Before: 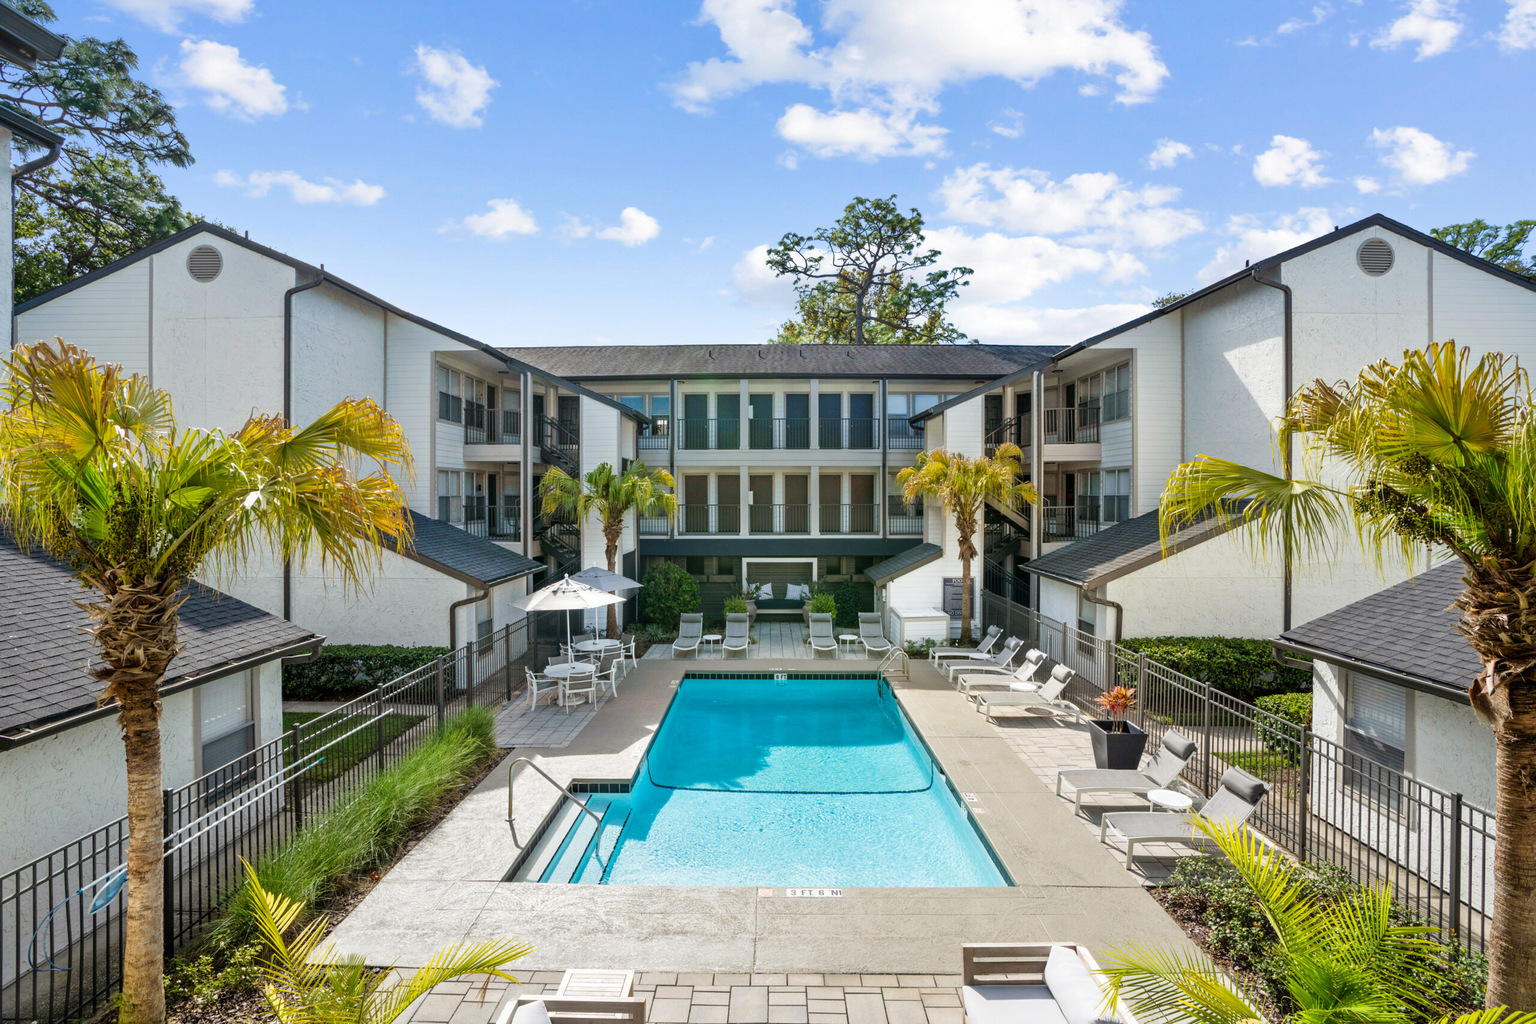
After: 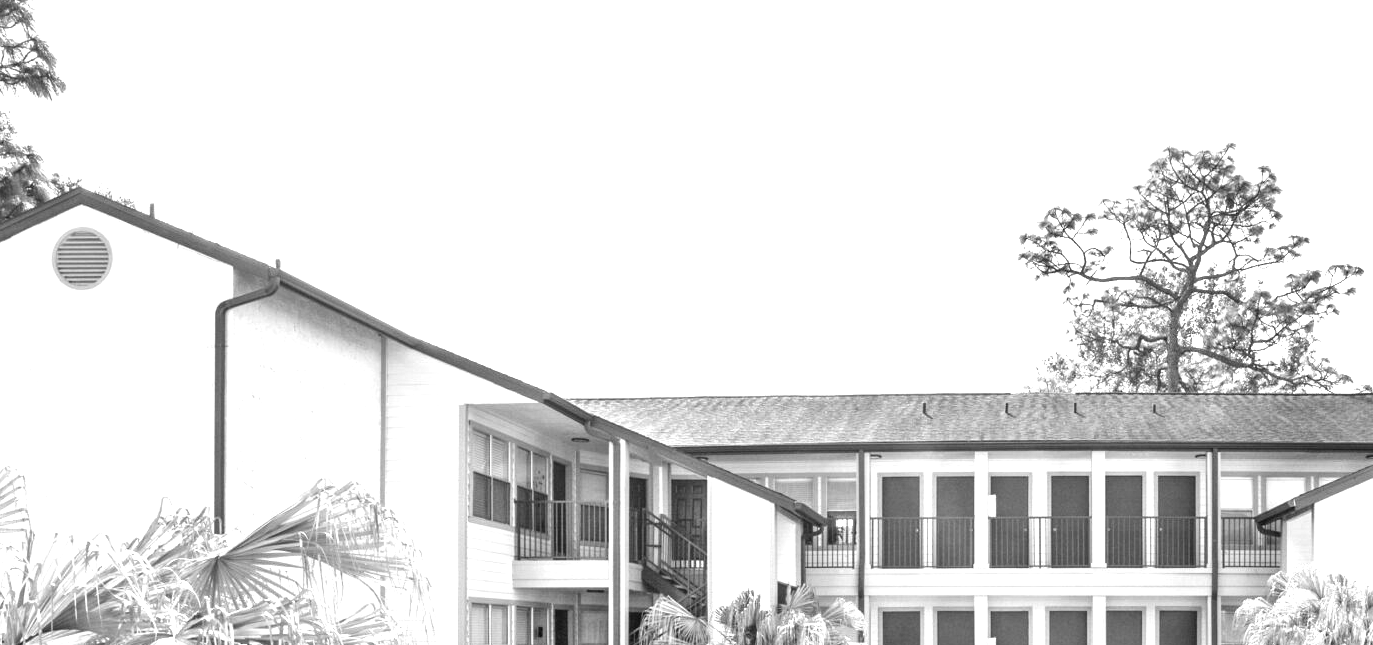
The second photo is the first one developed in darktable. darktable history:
contrast brightness saturation: saturation -1
exposure: black level correction 0, exposure 1.5 EV, compensate highlight preservation false
crop: left 10.121%, top 10.631%, right 36.218%, bottom 51.526%
